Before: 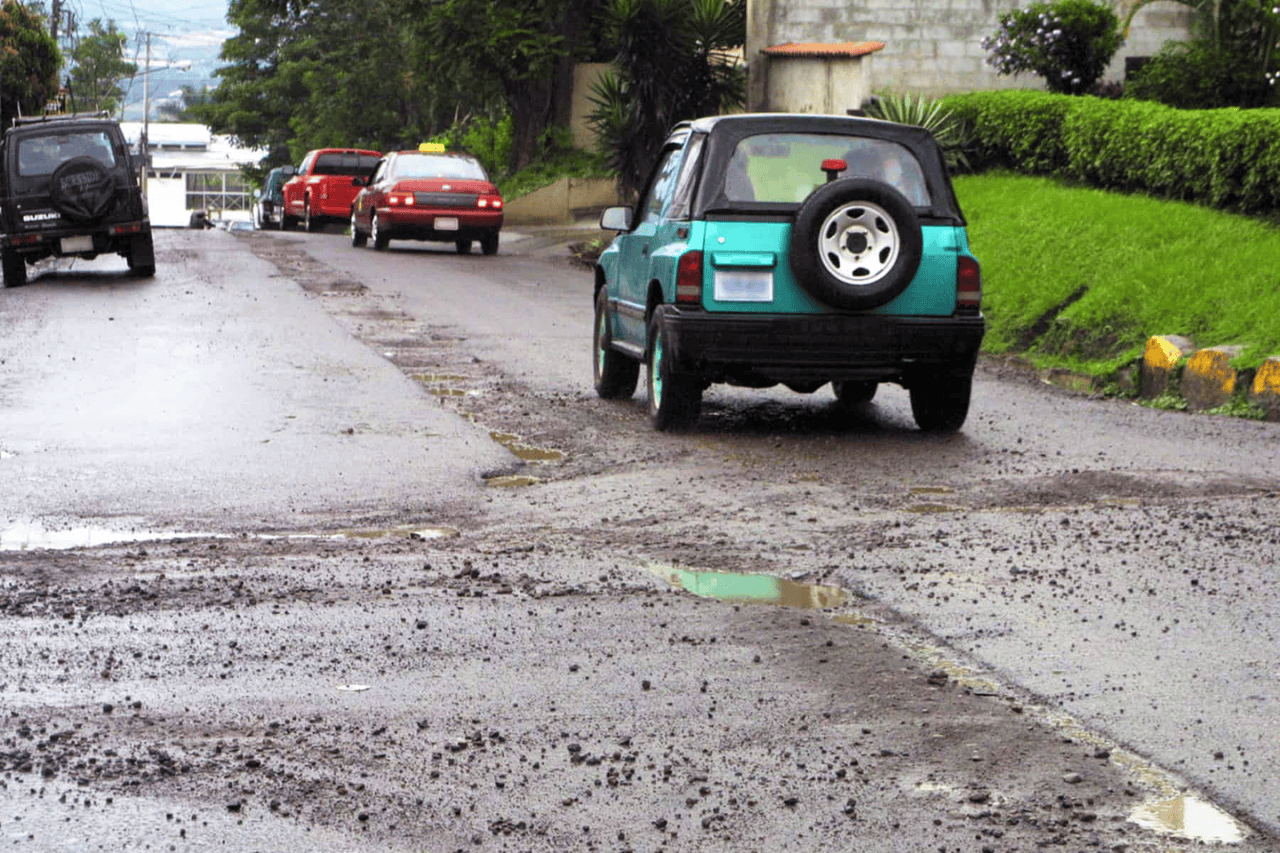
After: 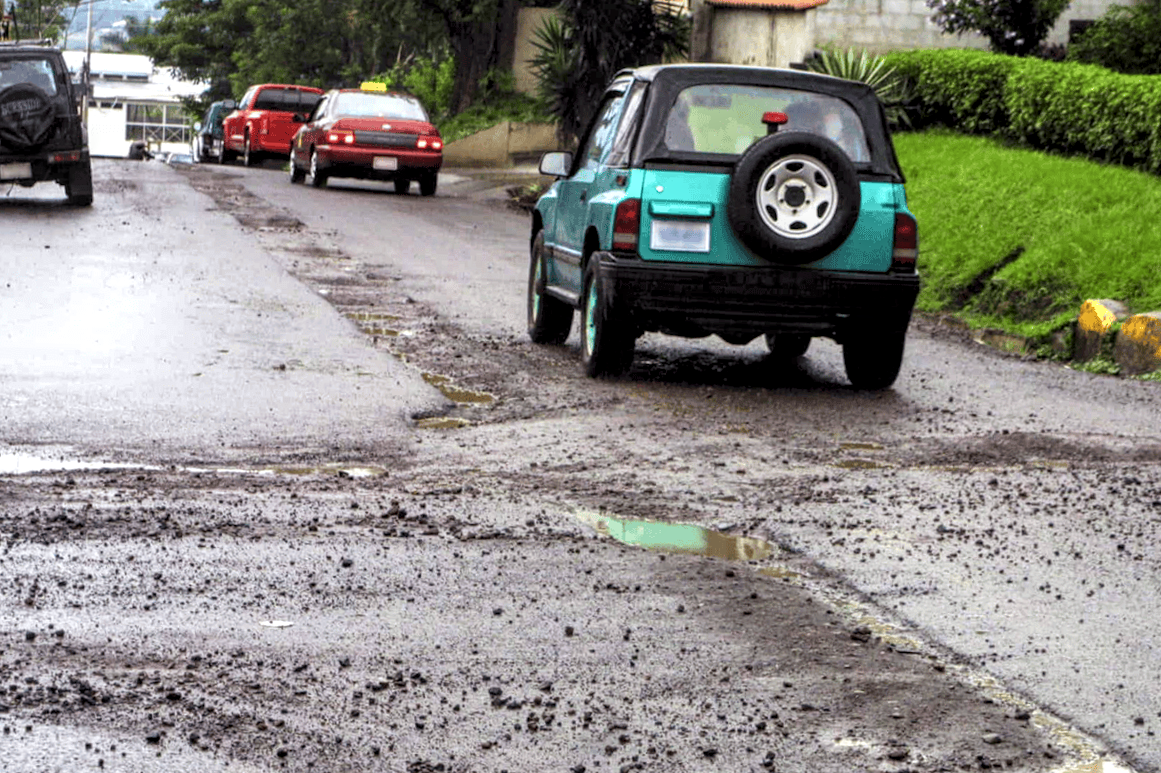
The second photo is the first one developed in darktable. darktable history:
local contrast: detail 144%
crop and rotate: angle -1.96°, left 3.097%, top 4.154%, right 1.586%, bottom 0.529%
